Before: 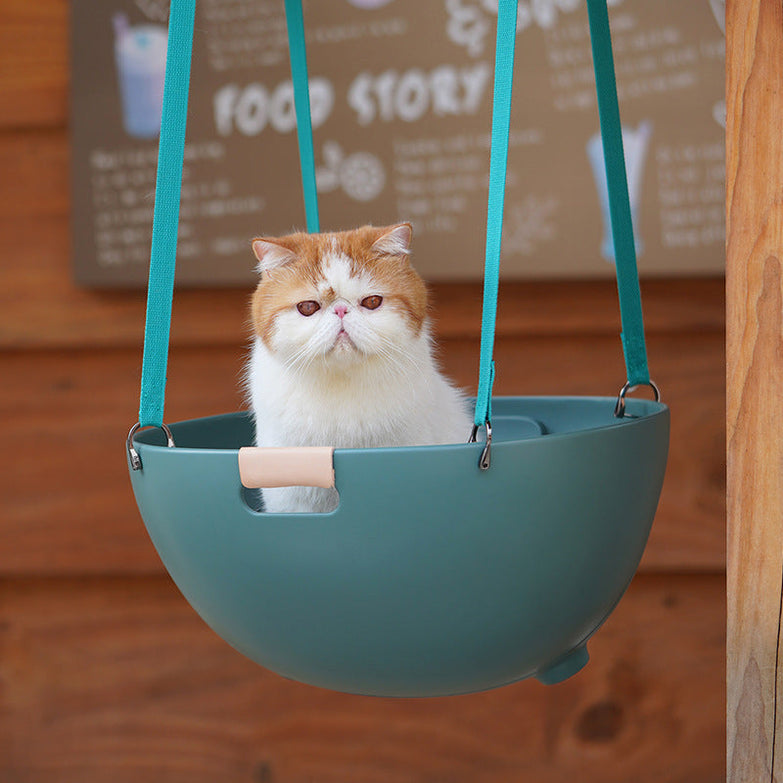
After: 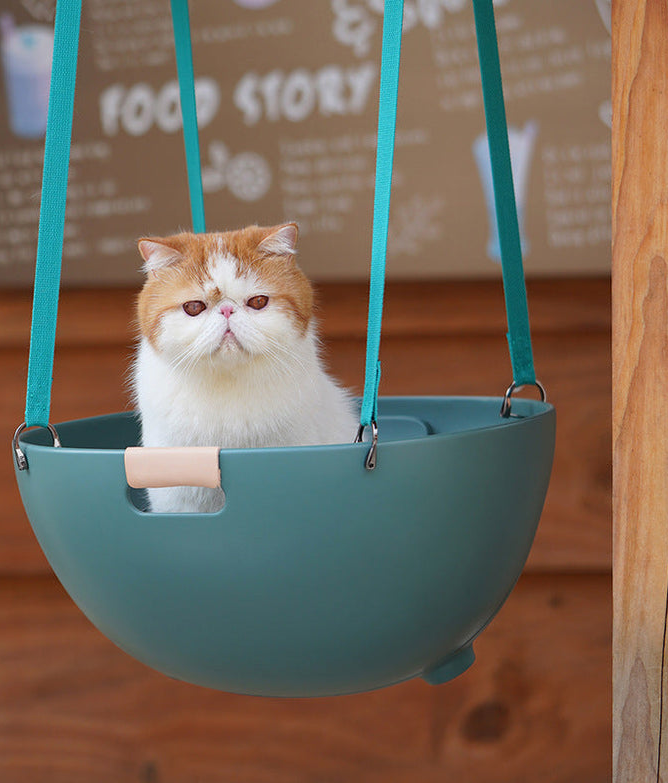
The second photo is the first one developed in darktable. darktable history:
crop and rotate: left 14.686%
